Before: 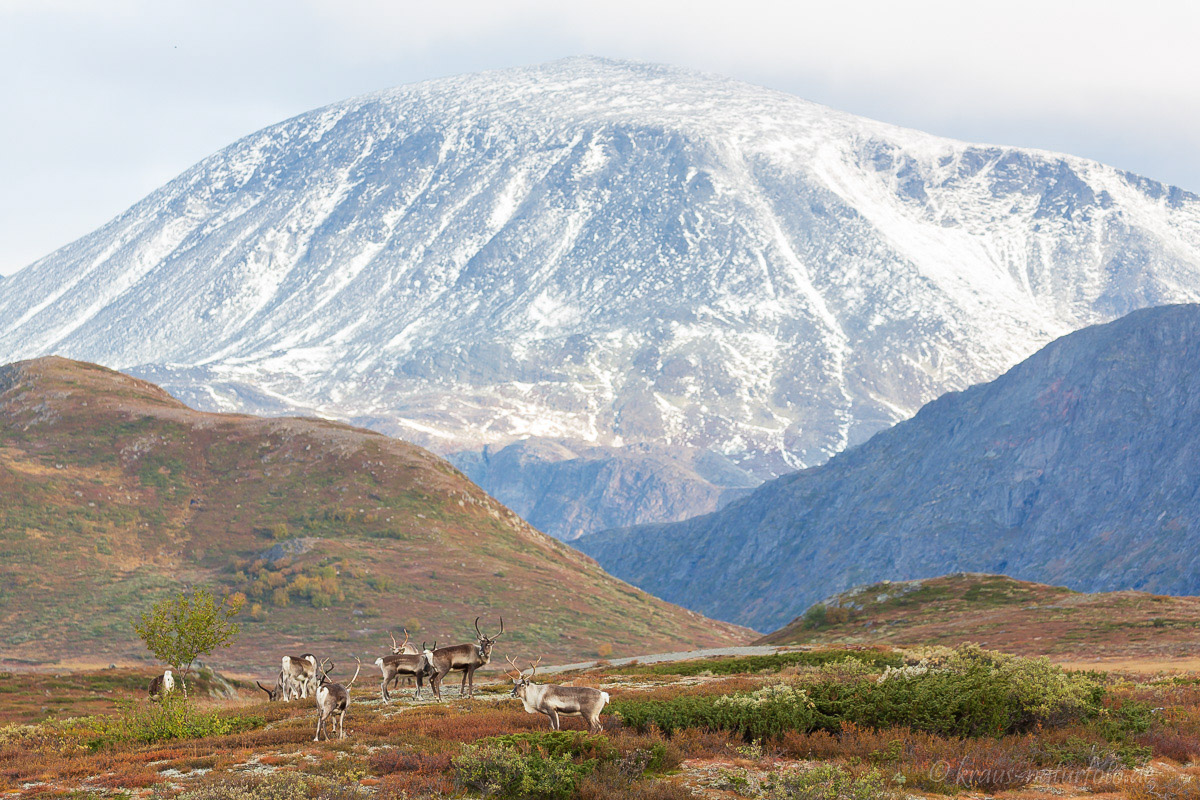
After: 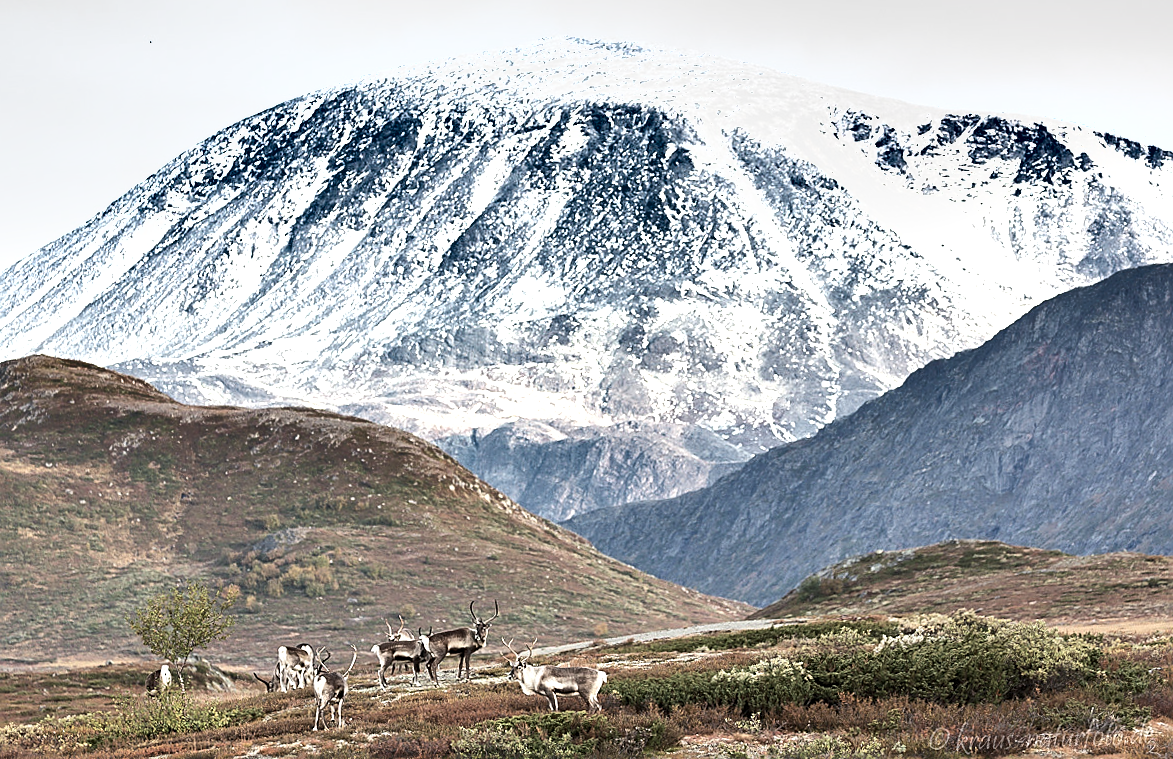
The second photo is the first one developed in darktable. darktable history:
color correction: saturation 0.57
shadows and highlights: white point adjustment 0.1, highlights -70, soften with gaussian
rotate and perspective: rotation -2°, crop left 0.022, crop right 0.978, crop top 0.049, crop bottom 0.951
tone equalizer: -8 EV -0.75 EV, -7 EV -0.7 EV, -6 EV -0.6 EV, -5 EV -0.4 EV, -3 EV 0.4 EV, -2 EV 0.6 EV, -1 EV 0.7 EV, +0 EV 0.75 EV, edges refinement/feathering 500, mask exposure compensation -1.57 EV, preserve details no
sharpen: amount 0.575
